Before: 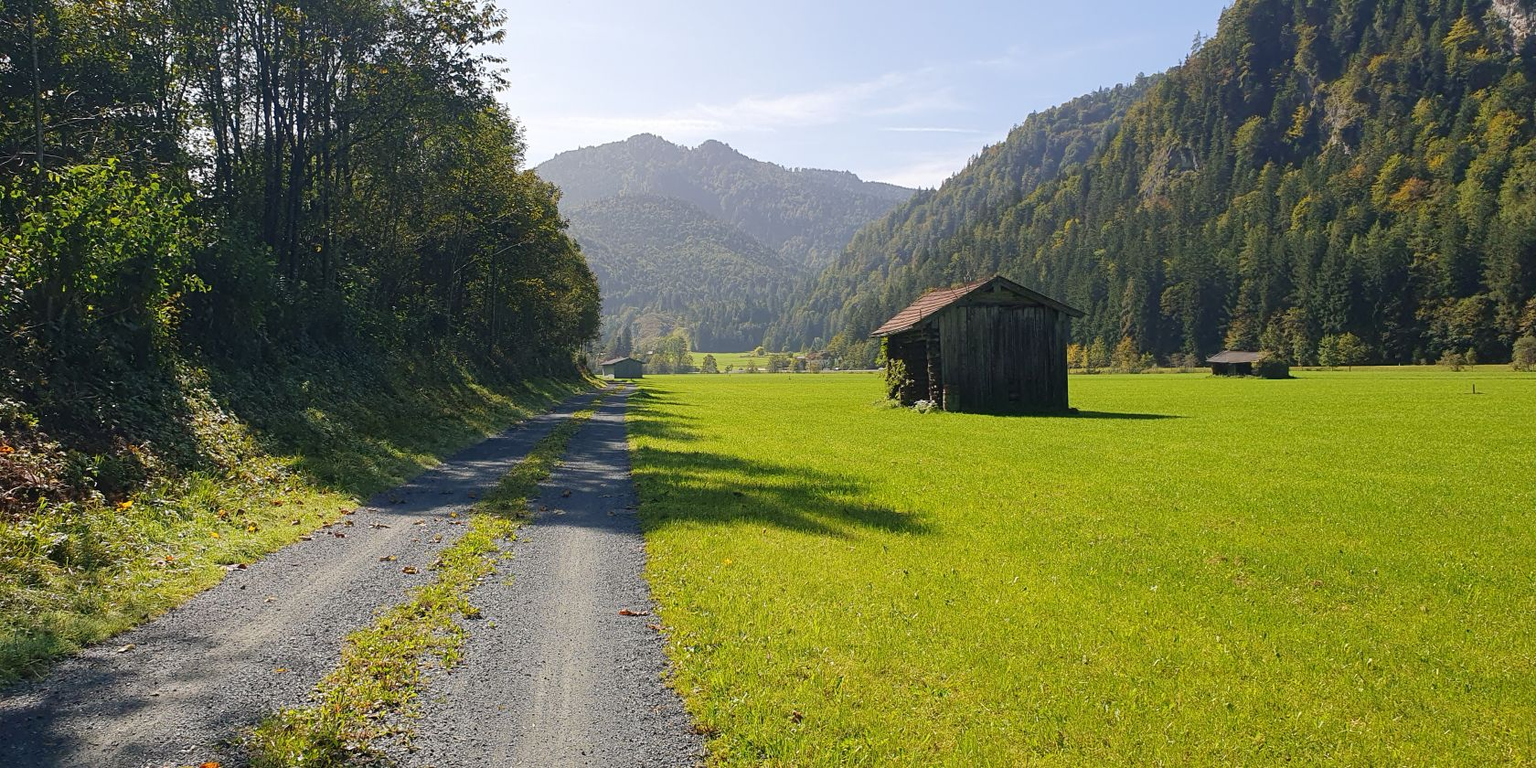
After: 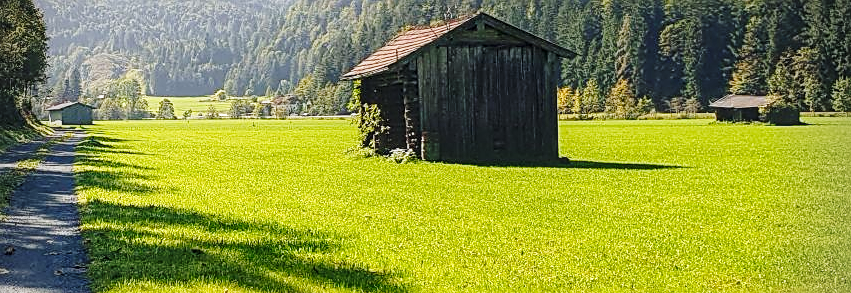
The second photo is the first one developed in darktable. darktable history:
crop: left 36.356%, top 34.417%, right 12.932%, bottom 30.652%
sharpen: on, module defaults
vignetting: on, module defaults
base curve: curves: ch0 [(0, 0) (0.028, 0.03) (0.121, 0.232) (0.46, 0.748) (0.859, 0.968) (1, 1)], preserve colors none
local contrast: on, module defaults
